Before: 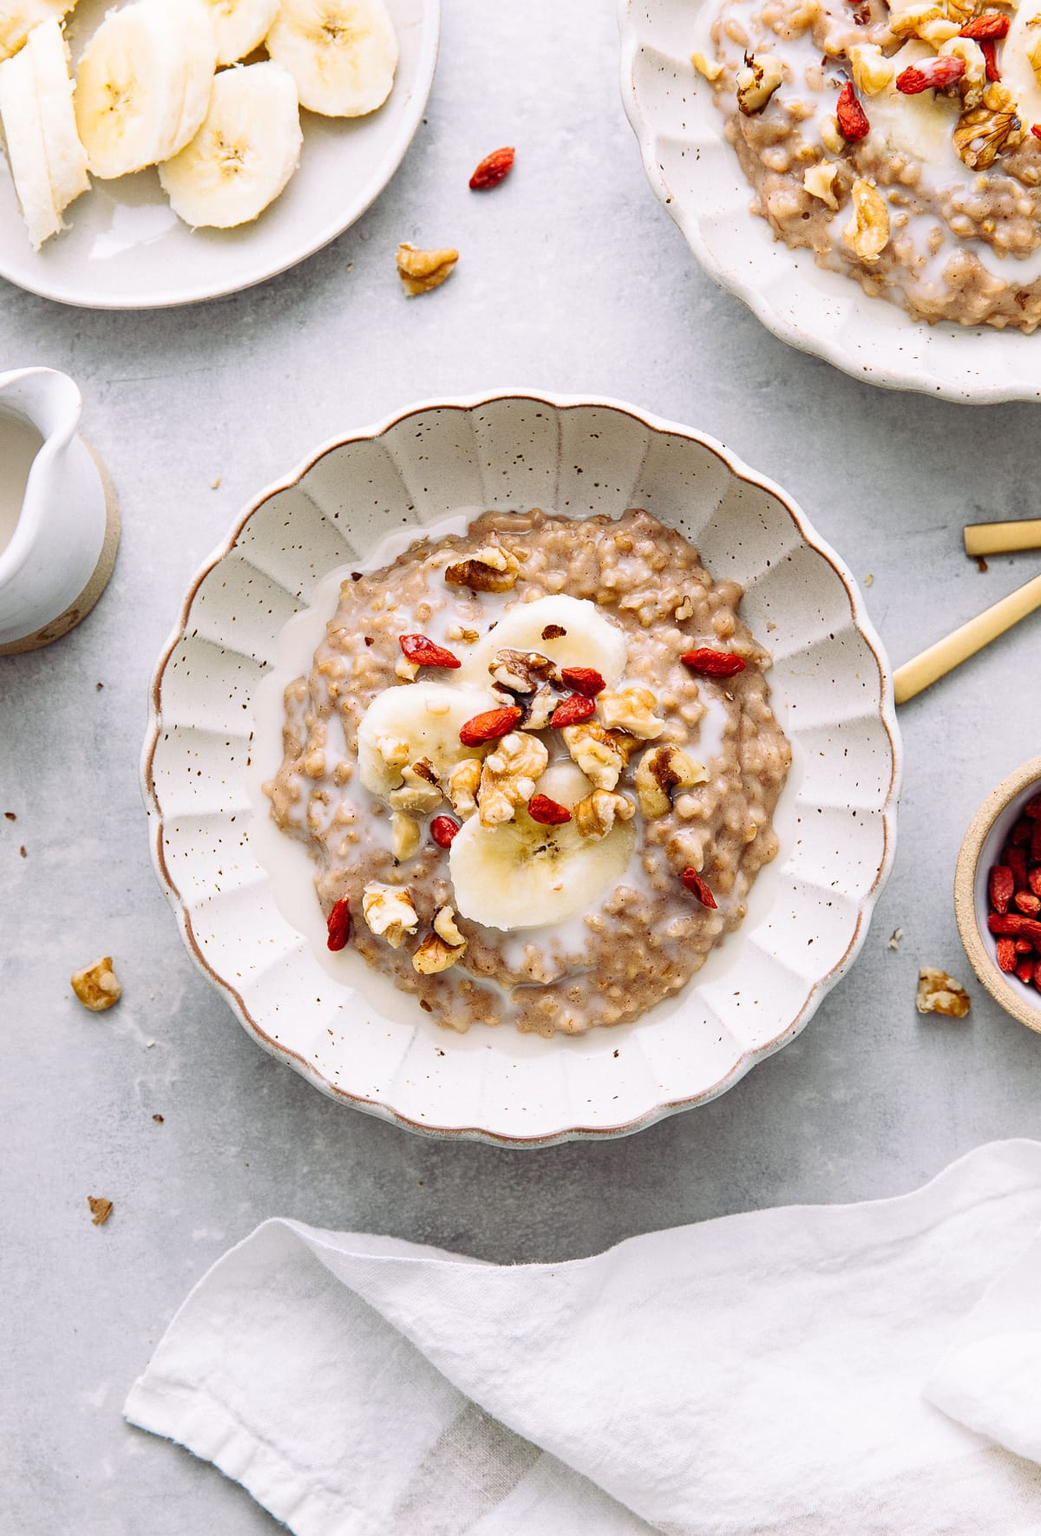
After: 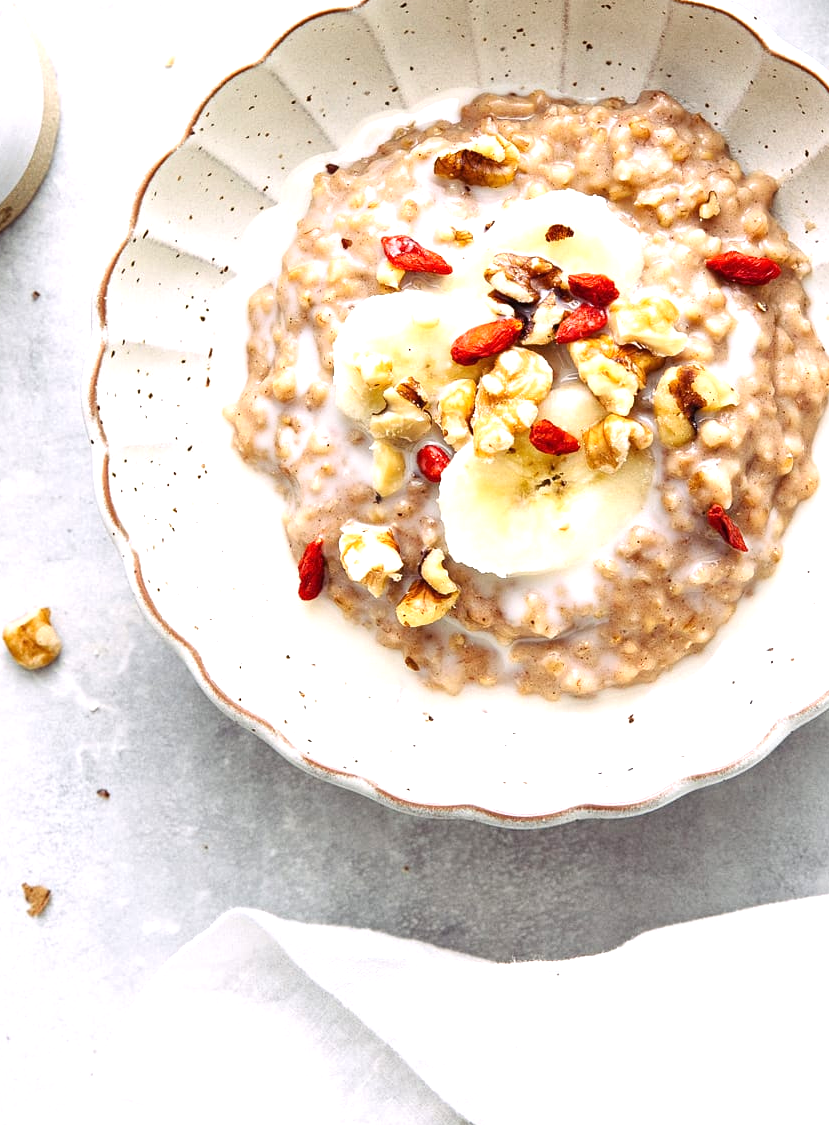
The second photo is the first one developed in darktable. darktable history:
crop: left 6.643%, top 28.063%, right 24.192%, bottom 8.362%
exposure: black level correction 0, exposure 0.703 EV, compensate exposure bias true, compensate highlight preservation false
